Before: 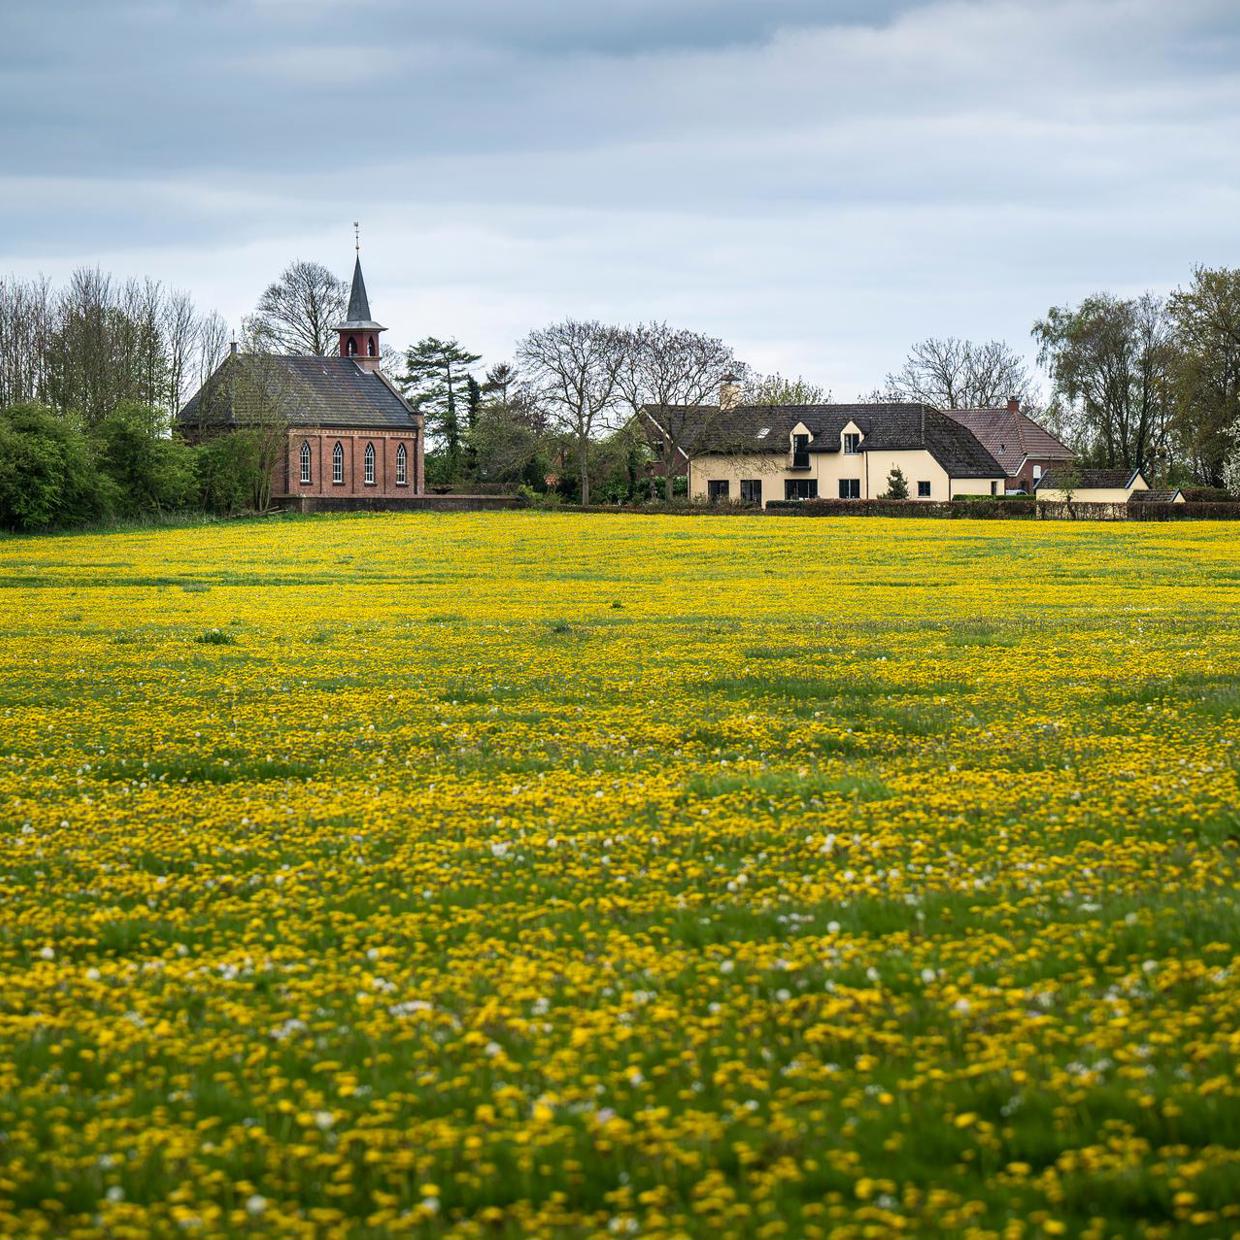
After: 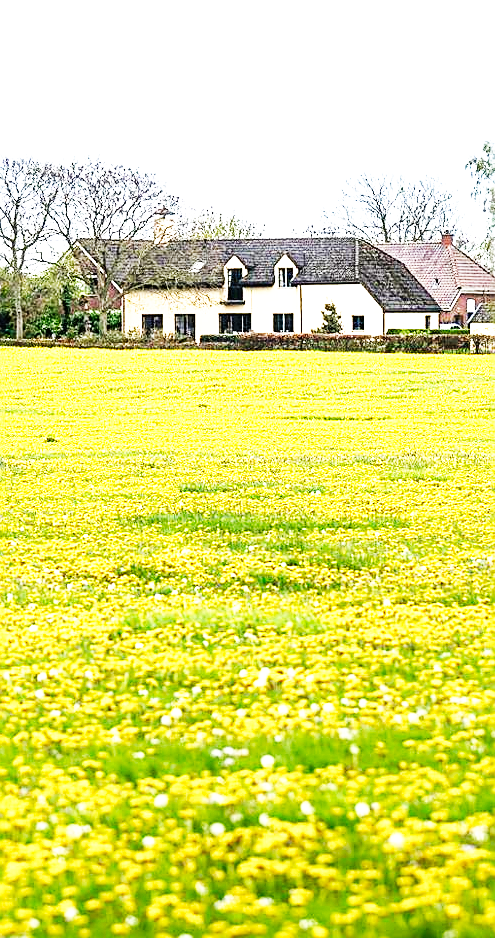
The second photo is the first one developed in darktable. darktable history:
sharpen: on, module defaults
exposure: exposure 1 EV, compensate highlight preservation false
crop: left 45.721%, top 13.393%, right 14.118%, bottom 10.01%
base curve: curves: ch0 [(0, 0) (0.007, 0.004) (0.027, 0.03) (0.046, 0.07) (0.207, 0.54) (0.442, 0.872) (0.673, 0.972) (1, 1)], preserve colors none
